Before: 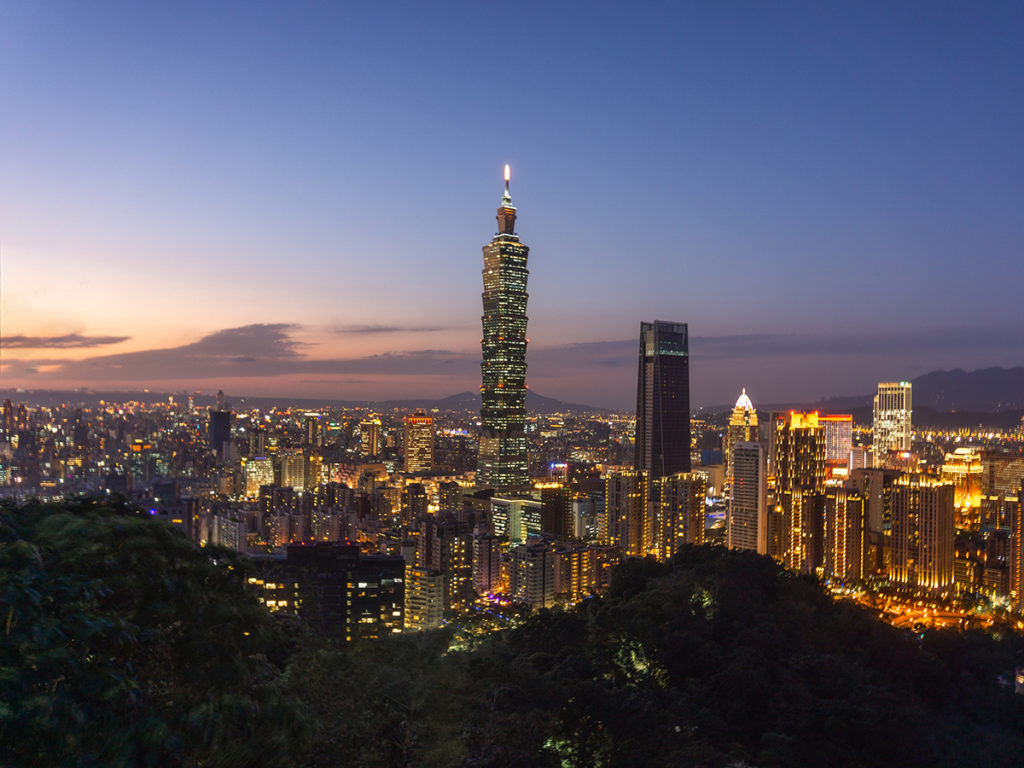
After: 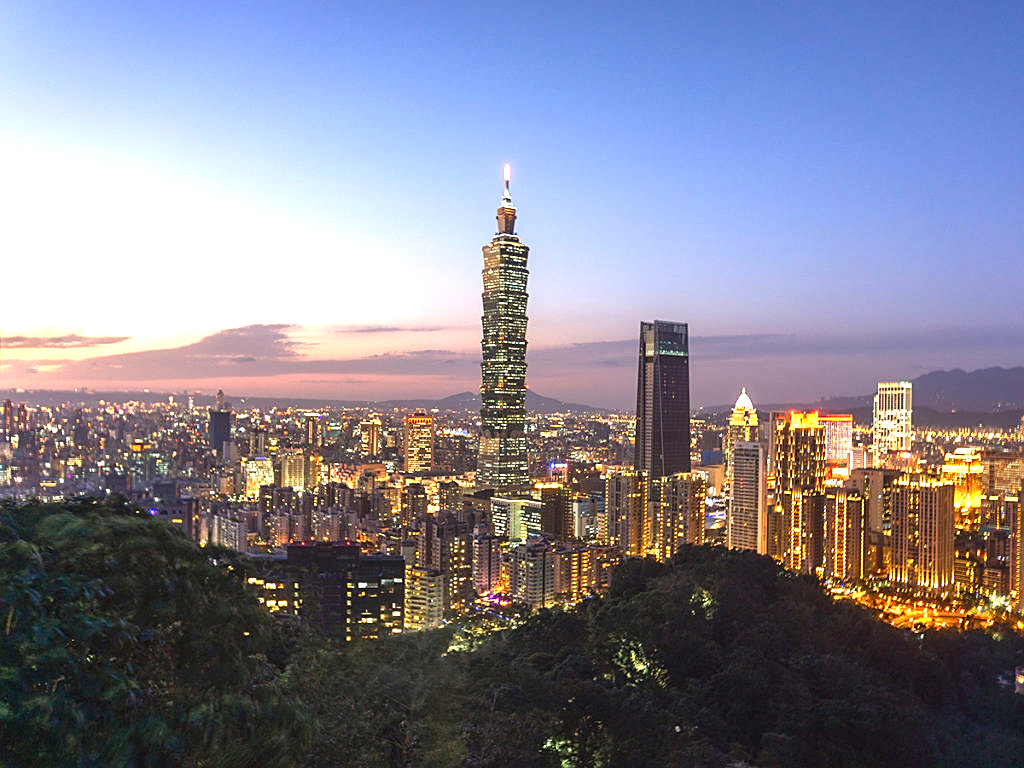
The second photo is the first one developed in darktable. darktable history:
base curve: curves: ch0 [(0, 0) (0.297, 0.298) (1, 1)], preserve colors none
sharpen: on, module defaults
exposure: black level correction 0, exposure 1.3 EV, compensate exposure bias true, compensate highlight preservation false
